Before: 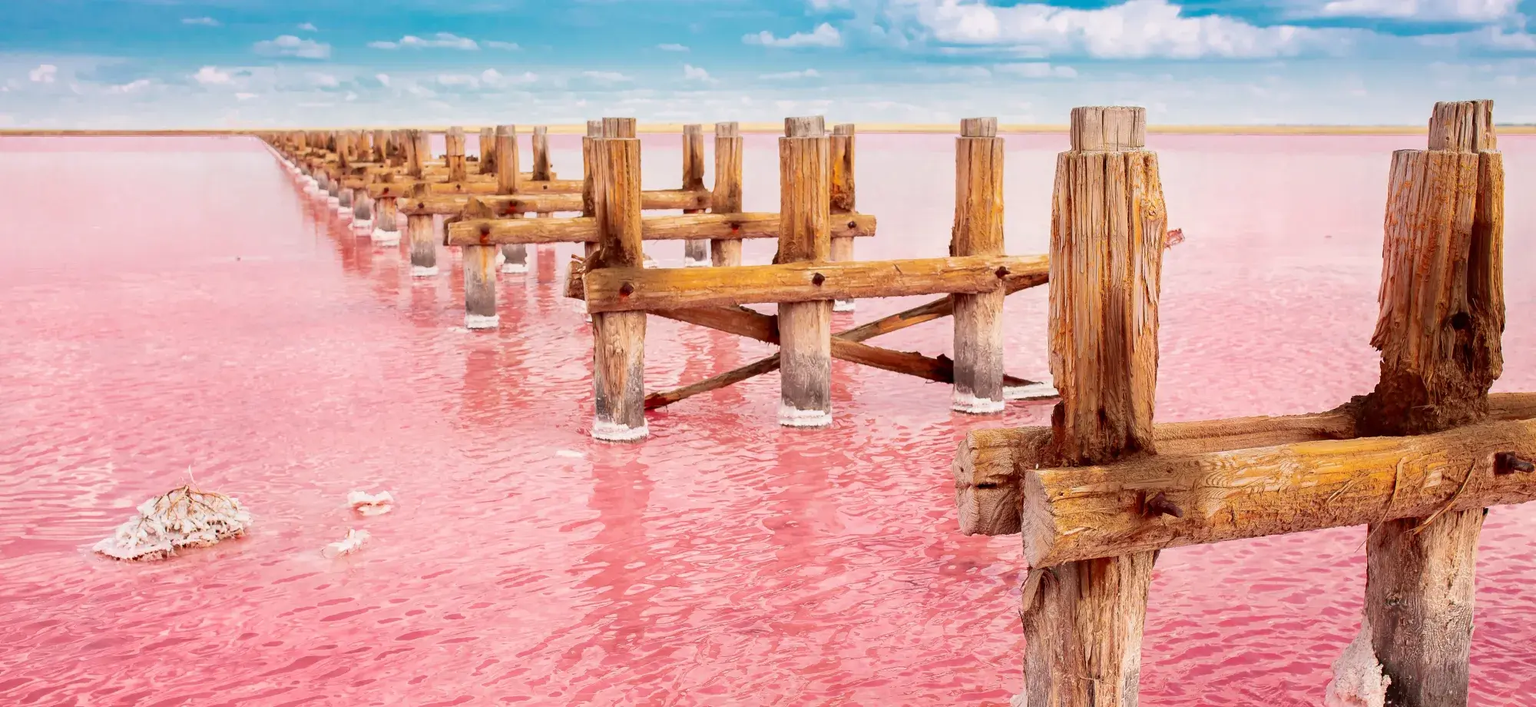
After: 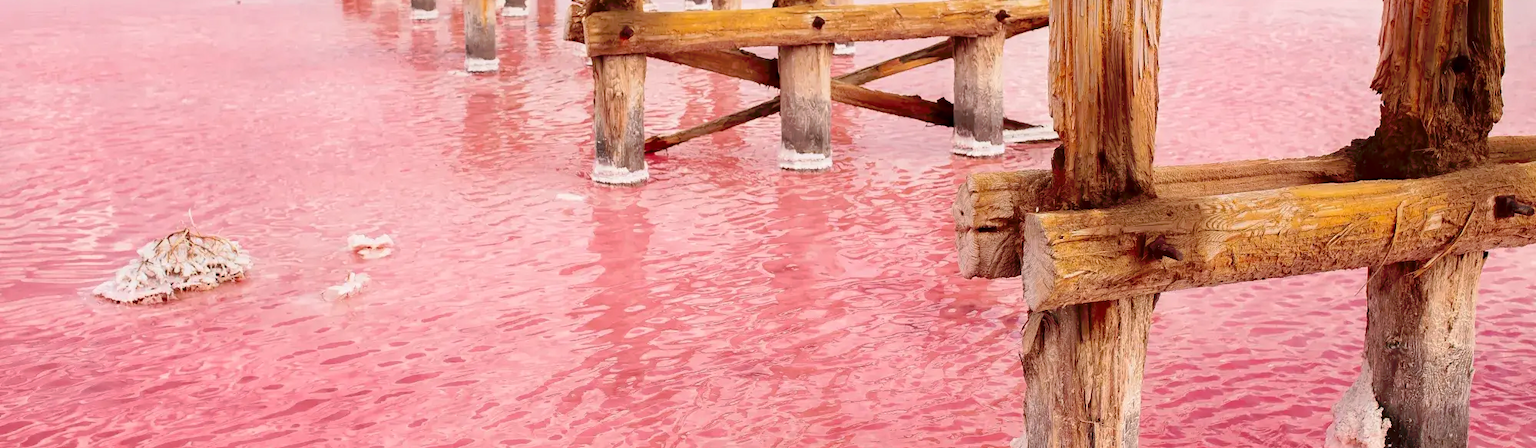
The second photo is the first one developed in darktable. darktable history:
tone curve: curves: ch0 [(0, 0) (0.003, 0.004) (0.011, 0.005) (0.025, 0.014) (0.044, 0.037) (0.069, 0.059) (0.1, 0.096) (0.136, 0.116) (0.177, 0.133) (0.224, 0.177) (0.277, 0.255) (0.335, 0.319) (0.399, 0.385) (0.468, 0.457) (0.543, 0.545) (0.623, 0.621) (0.709, 0.705) (0.801, 0.801) (0.898, 0.901) (1, 1)], preserve colors none
crop and rotate: top 36.435%
